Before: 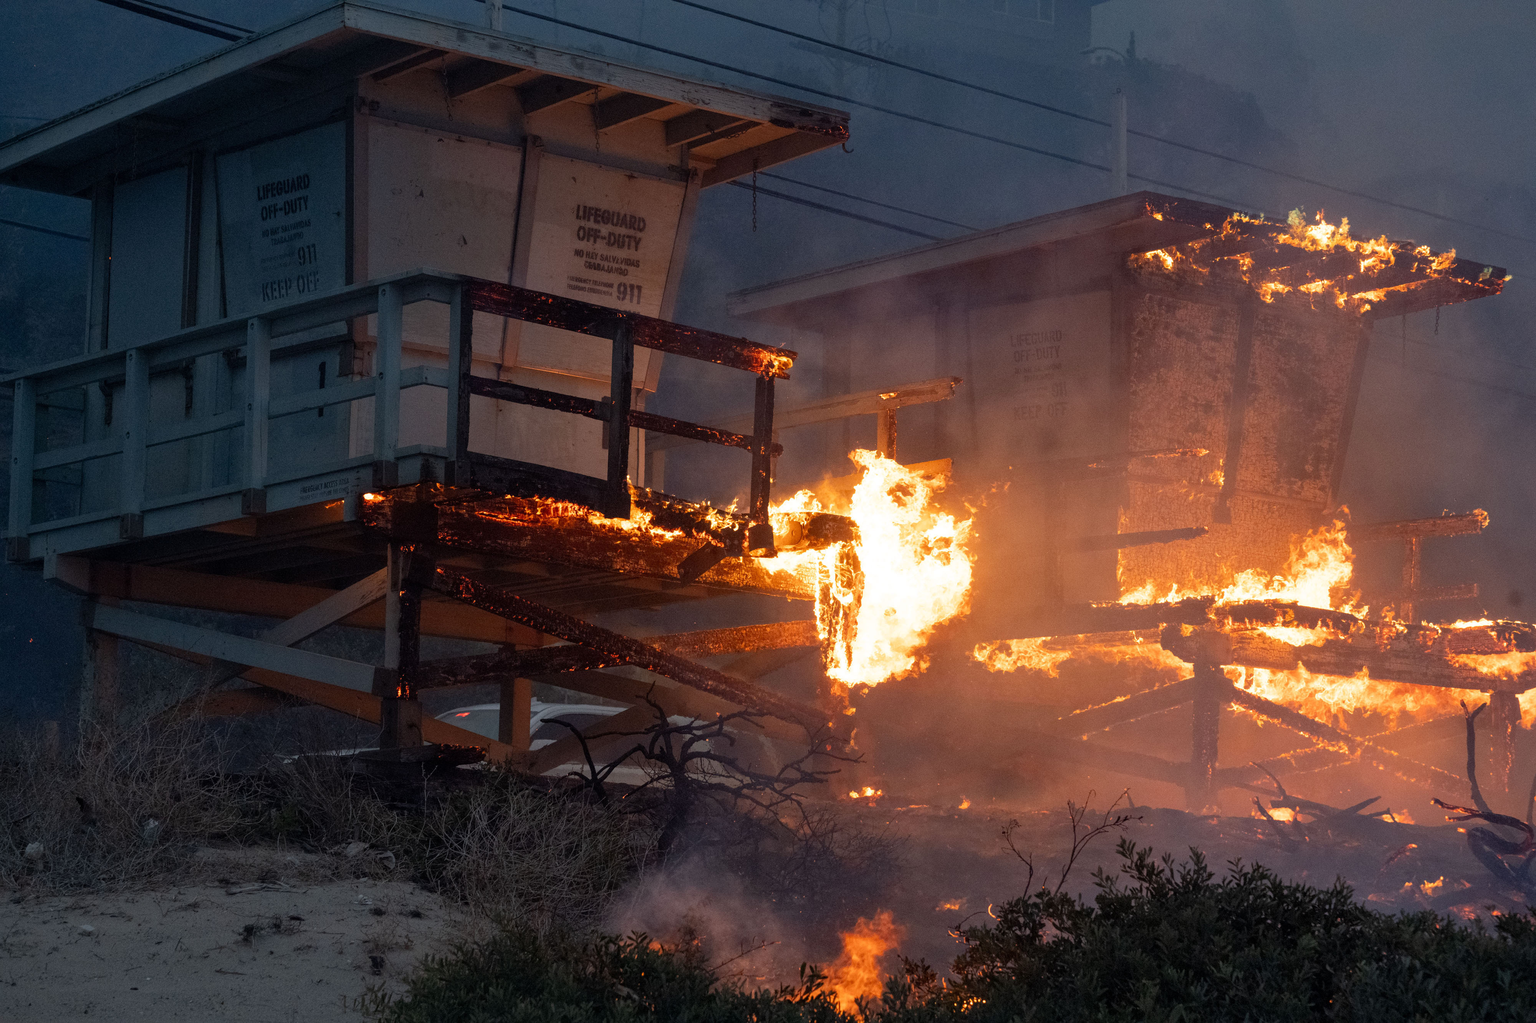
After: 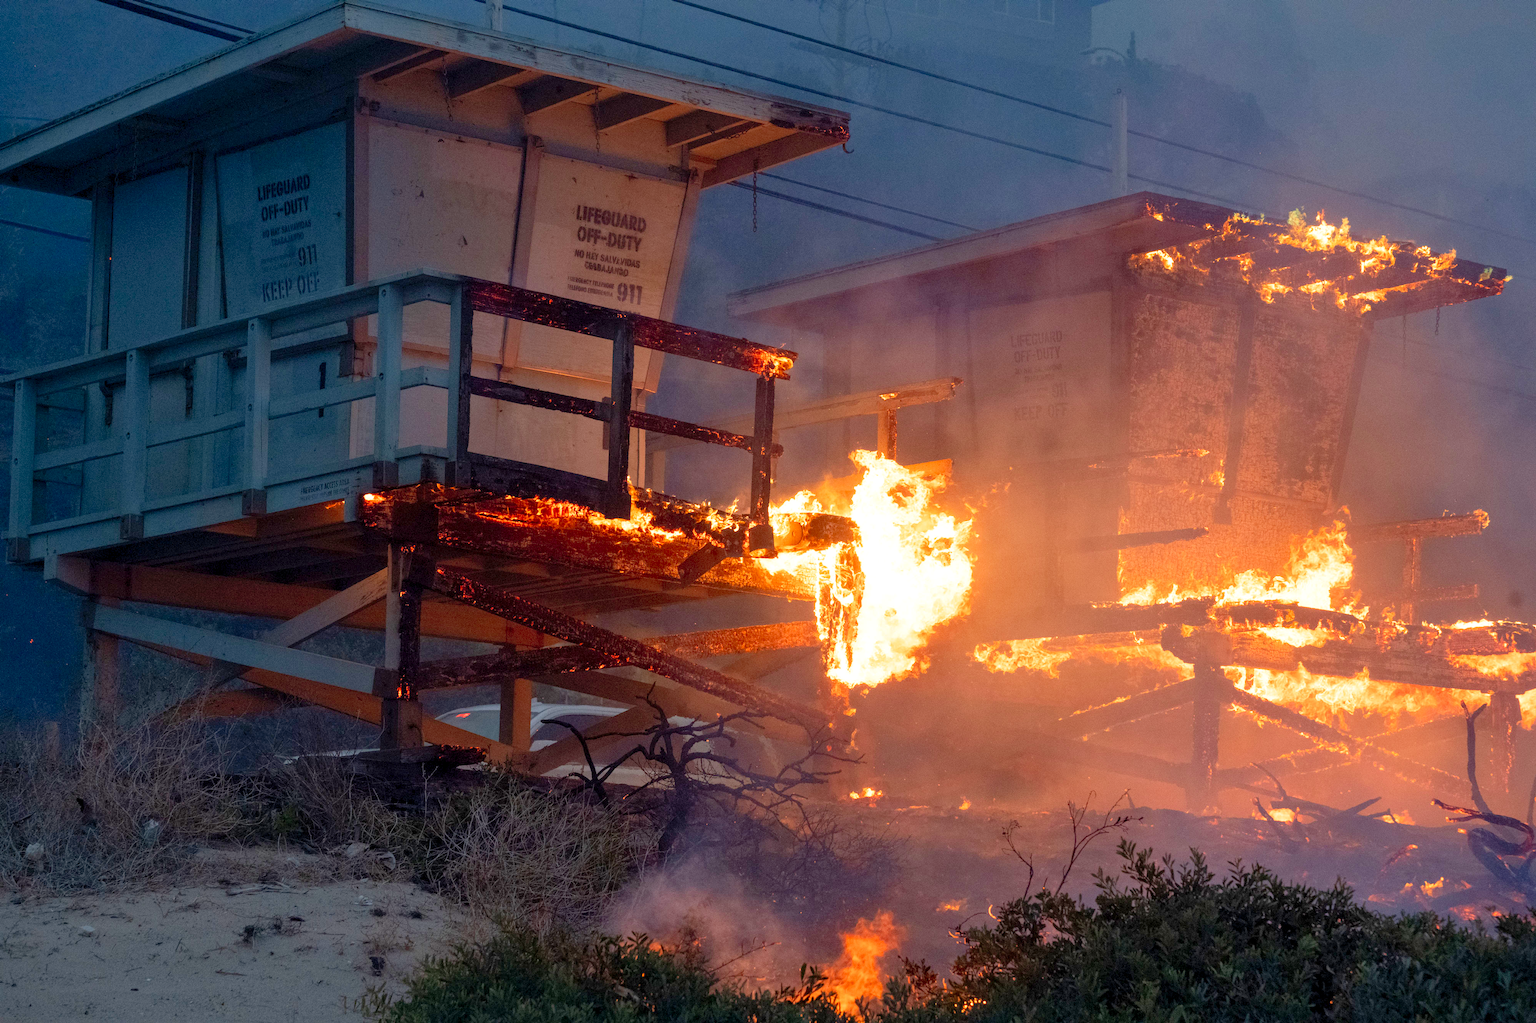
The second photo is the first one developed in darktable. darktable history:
levels: levels [0, 0.43, 0.984]
white balance: emerald 1
exposure: black level correction 0.002, compensate highlight preservation false
velvia: on, module defaults
